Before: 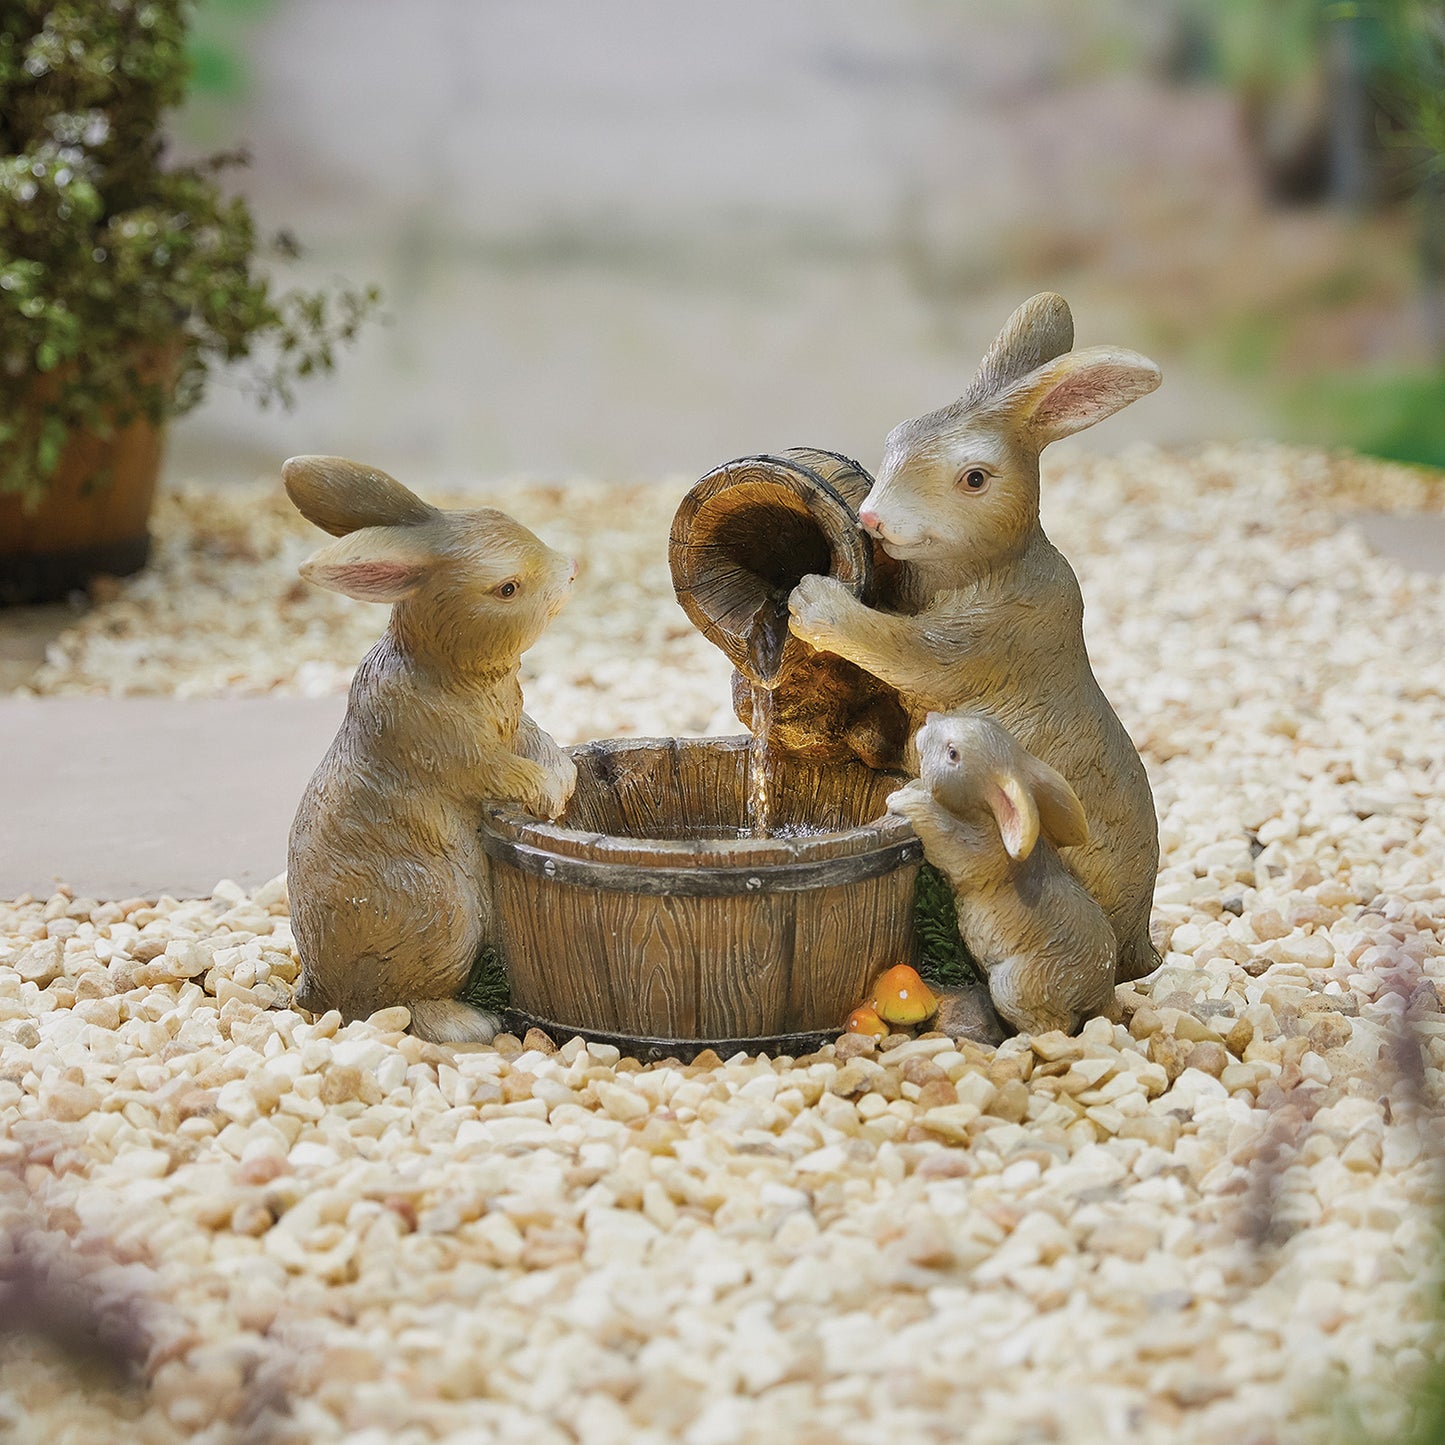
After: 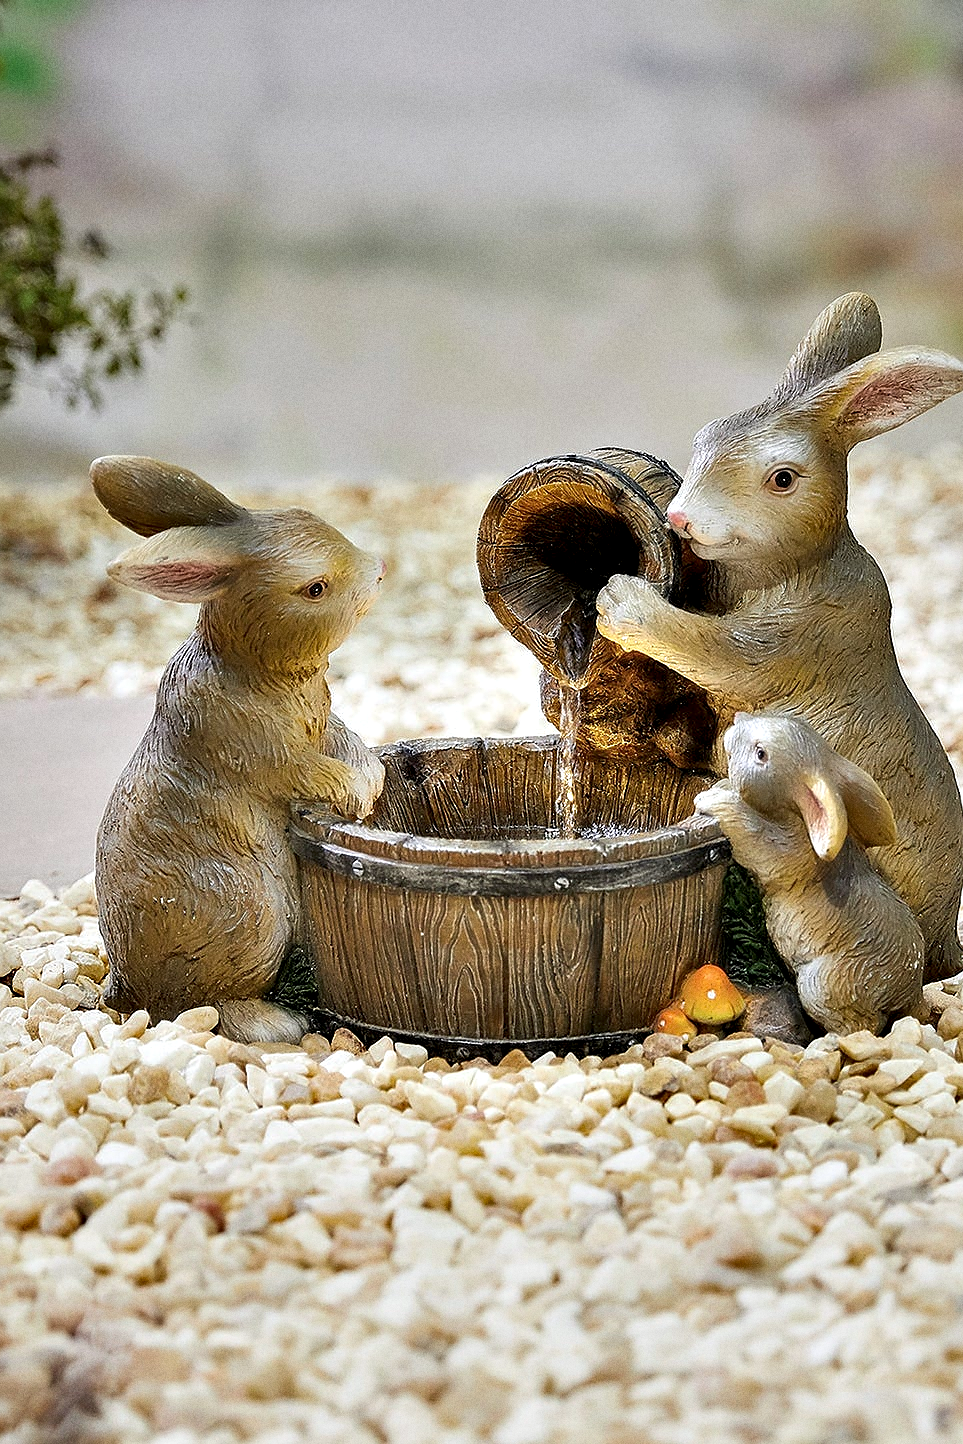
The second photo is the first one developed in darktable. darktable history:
crop and rotate: left 13.342%, right 19.991%
contrast equalizer: octaves 7, y [[0.6 ×6], [0.55 ×6], [0 ×6], [0 ×6], [0 ×6]]
sharpen: radius 0.969, amount 0.604
grain: coarseness 0.09 ISO
